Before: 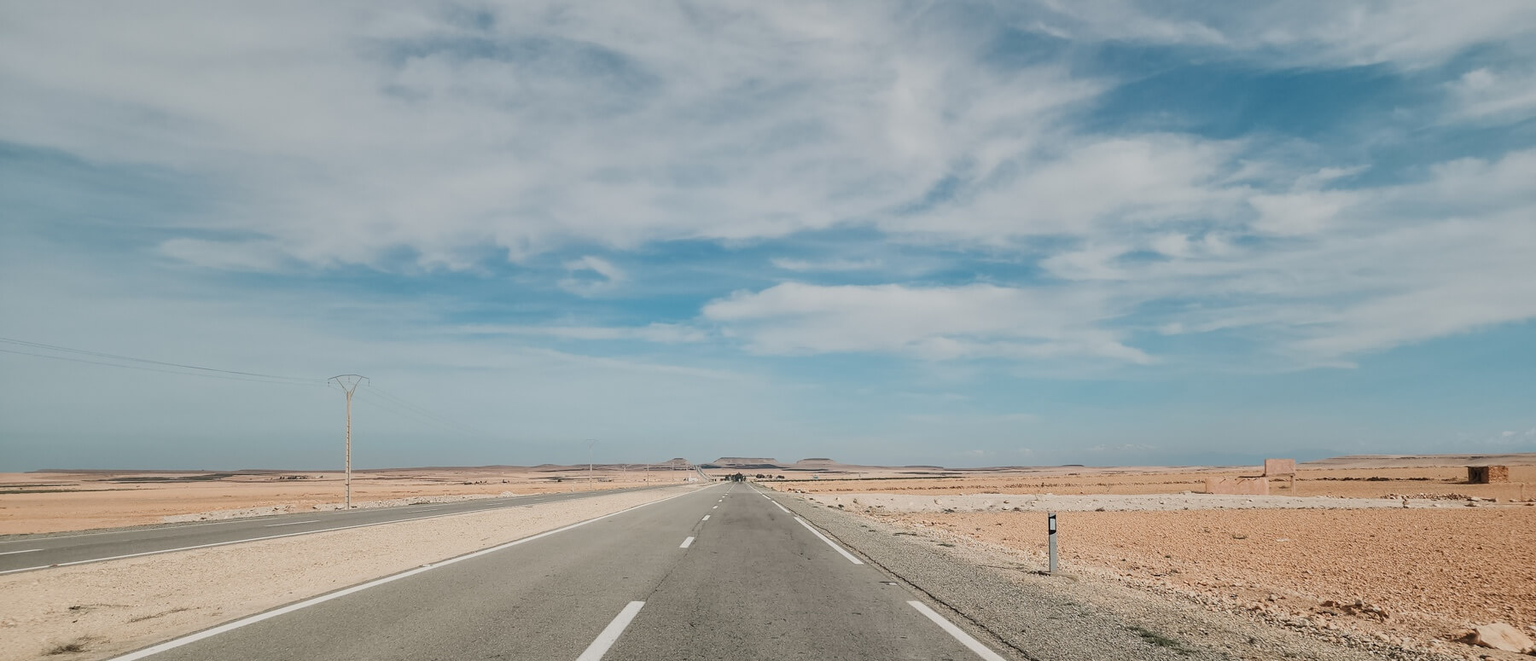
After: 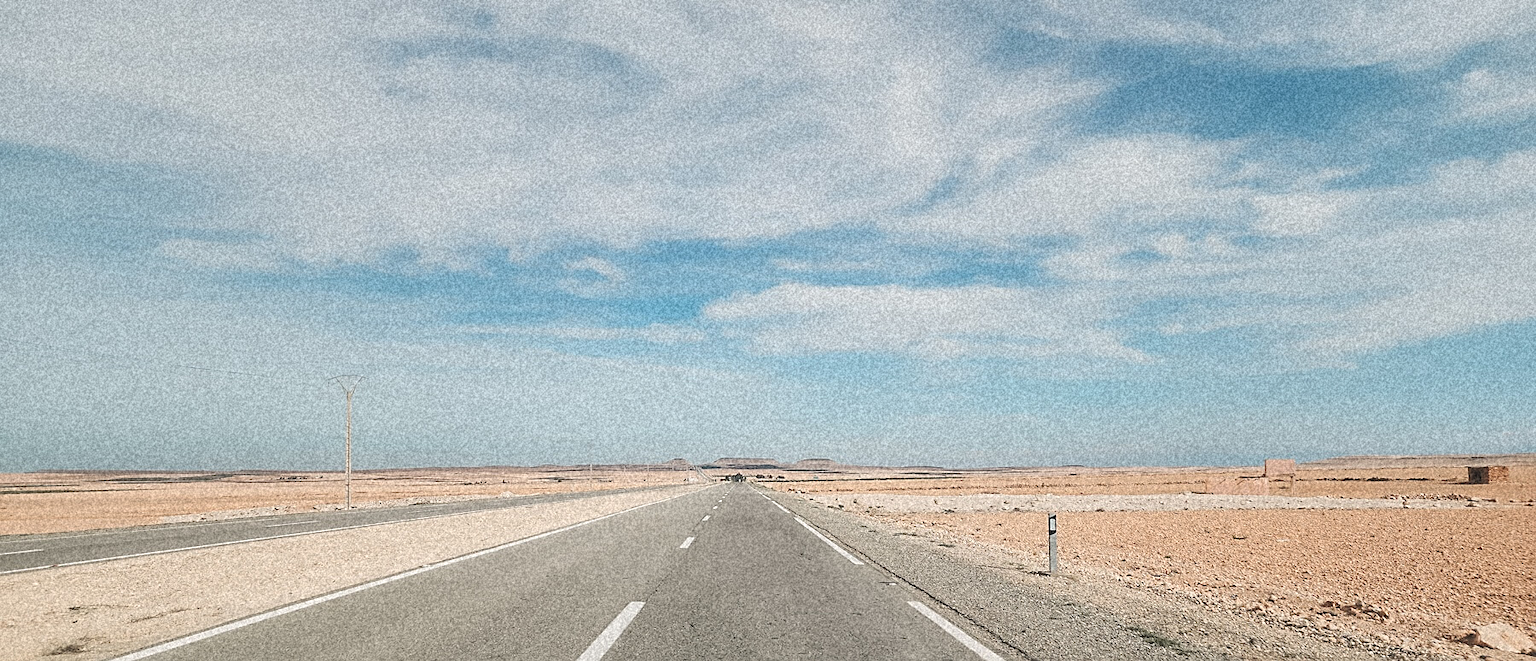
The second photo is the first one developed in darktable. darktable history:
color balance: lift [1.01, 1, 1, 1], gamma [1.097, 1, 1, 1], gain [0.85, 1, 1, 1]
sharpen: on, module defaults
exposure: exposure 0.507 EV, compensate highlight preservation false
grain: coarseness 46.9 ISO, strength 50.21%, mid-tones bias 0%
